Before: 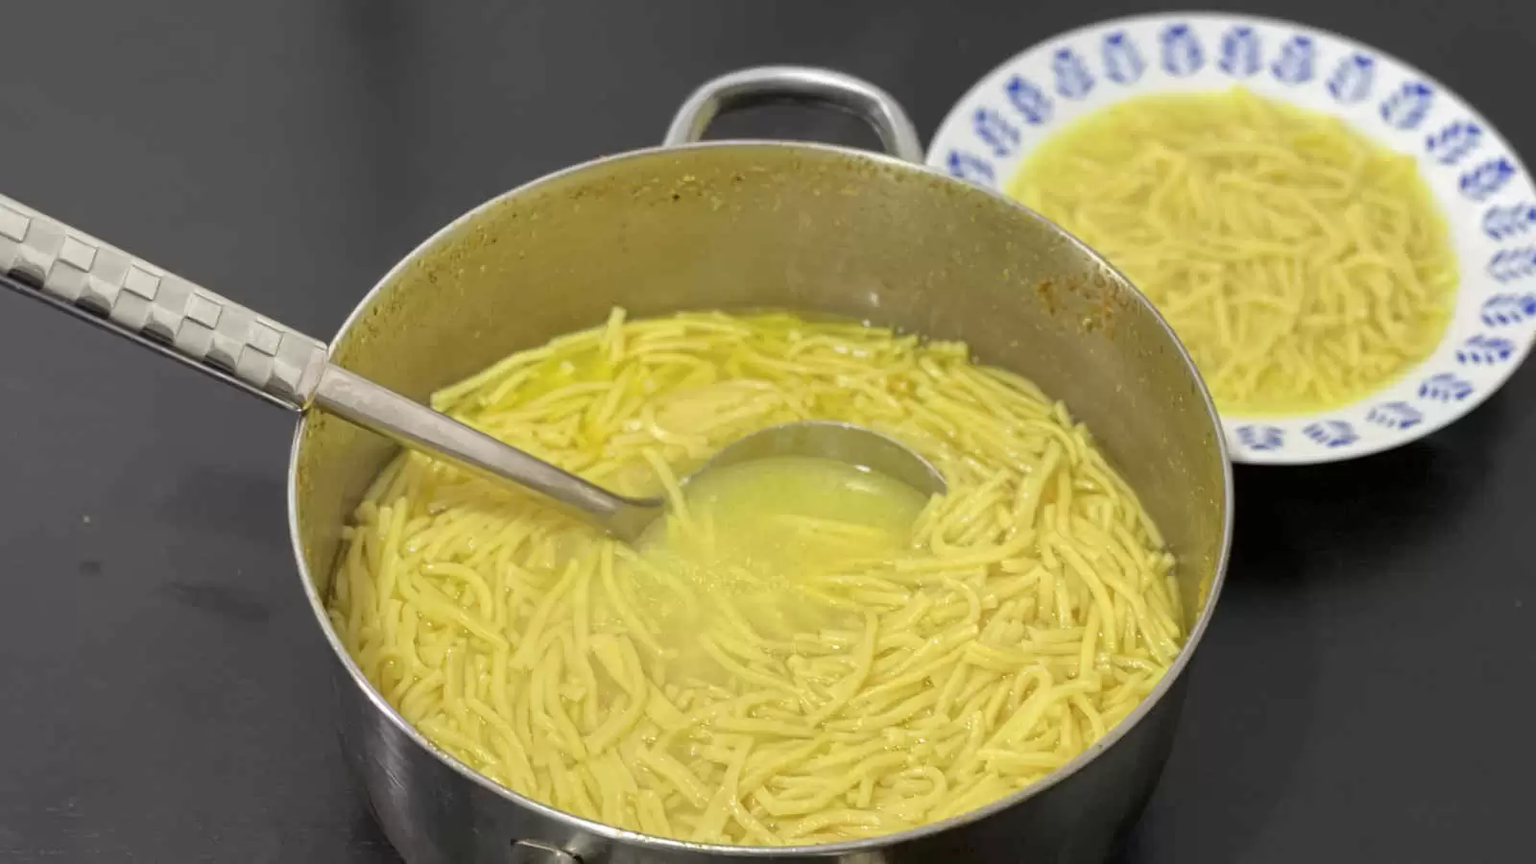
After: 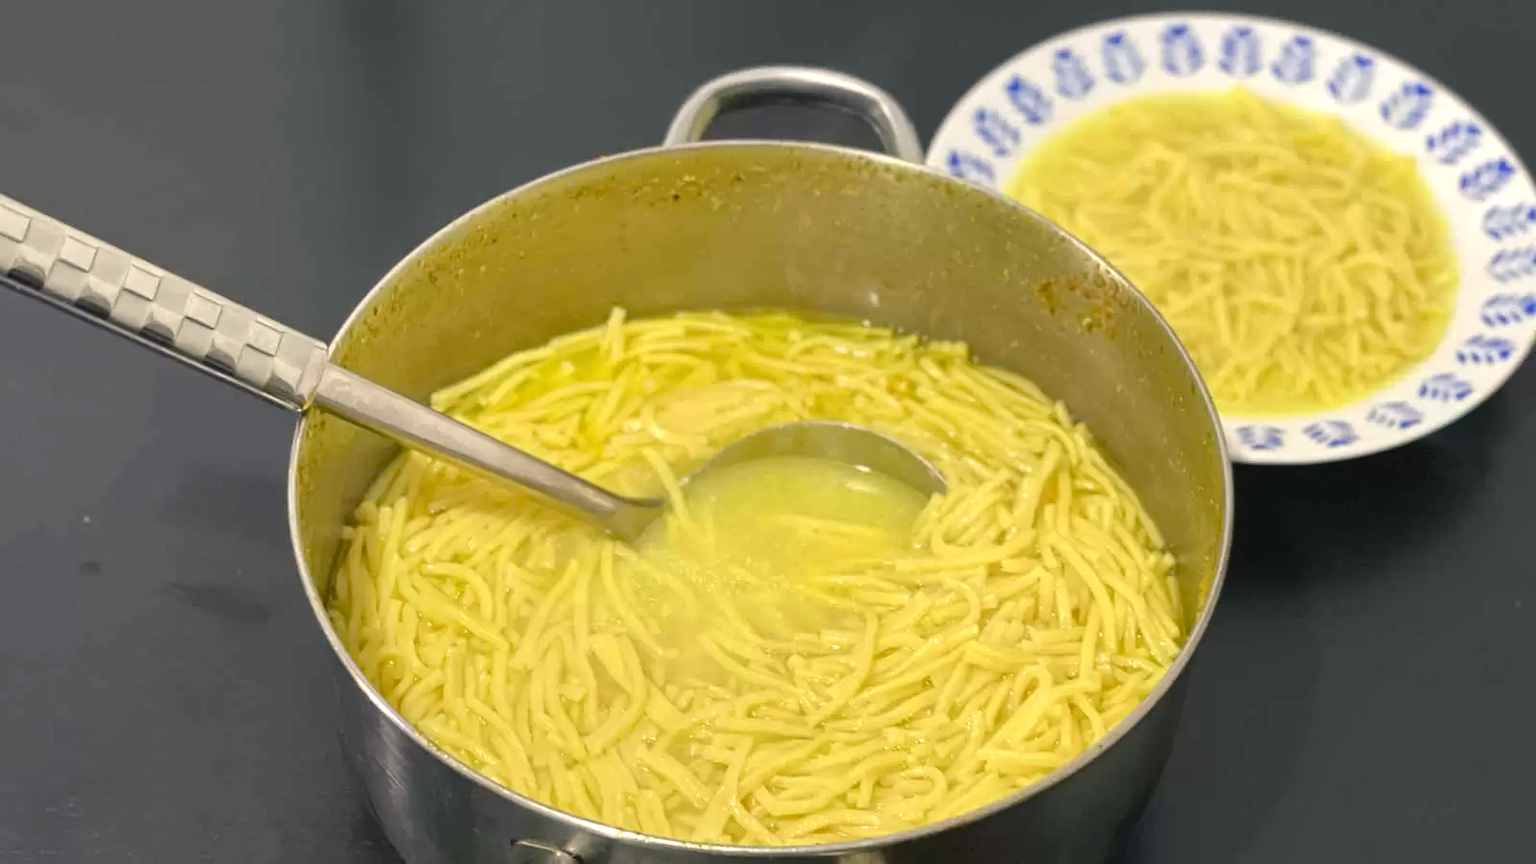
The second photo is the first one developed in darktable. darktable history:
tone equalizer: on, module defaults
color balance rgb: shadows lift › chroma 2%, shadows lift › hue 219.6°, power › hue 313.2°, highlights gain › chroma 3%, highlights gain › hue 75.6°, global offset › luminance 0.5%, perceptual saturation grading › global saturation 15.33%, perceptual saturation grading › highlights -19.33%, perceptual saturation grading › shadows 20%, global vibrance 20%
exposure: exposure 0.2 EV, compensate highlight preservation false
